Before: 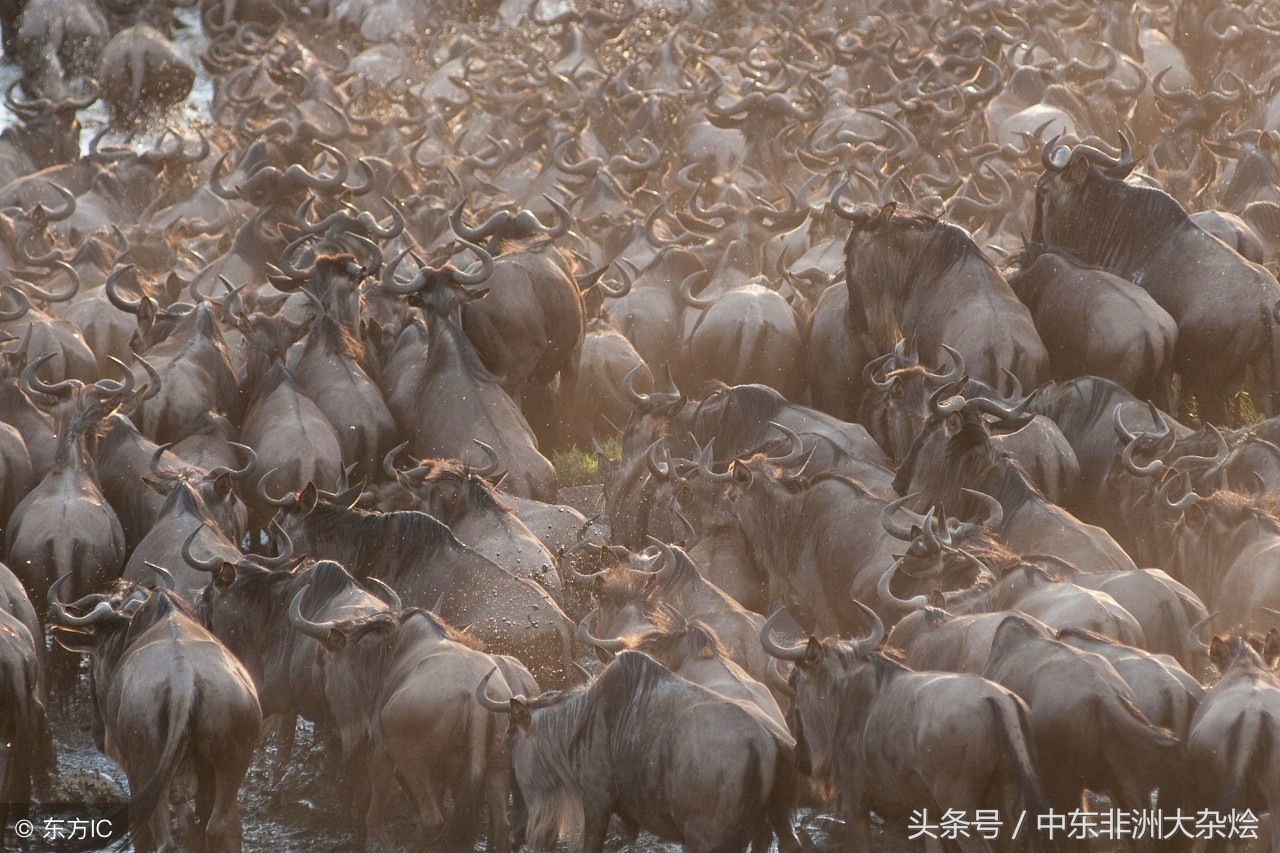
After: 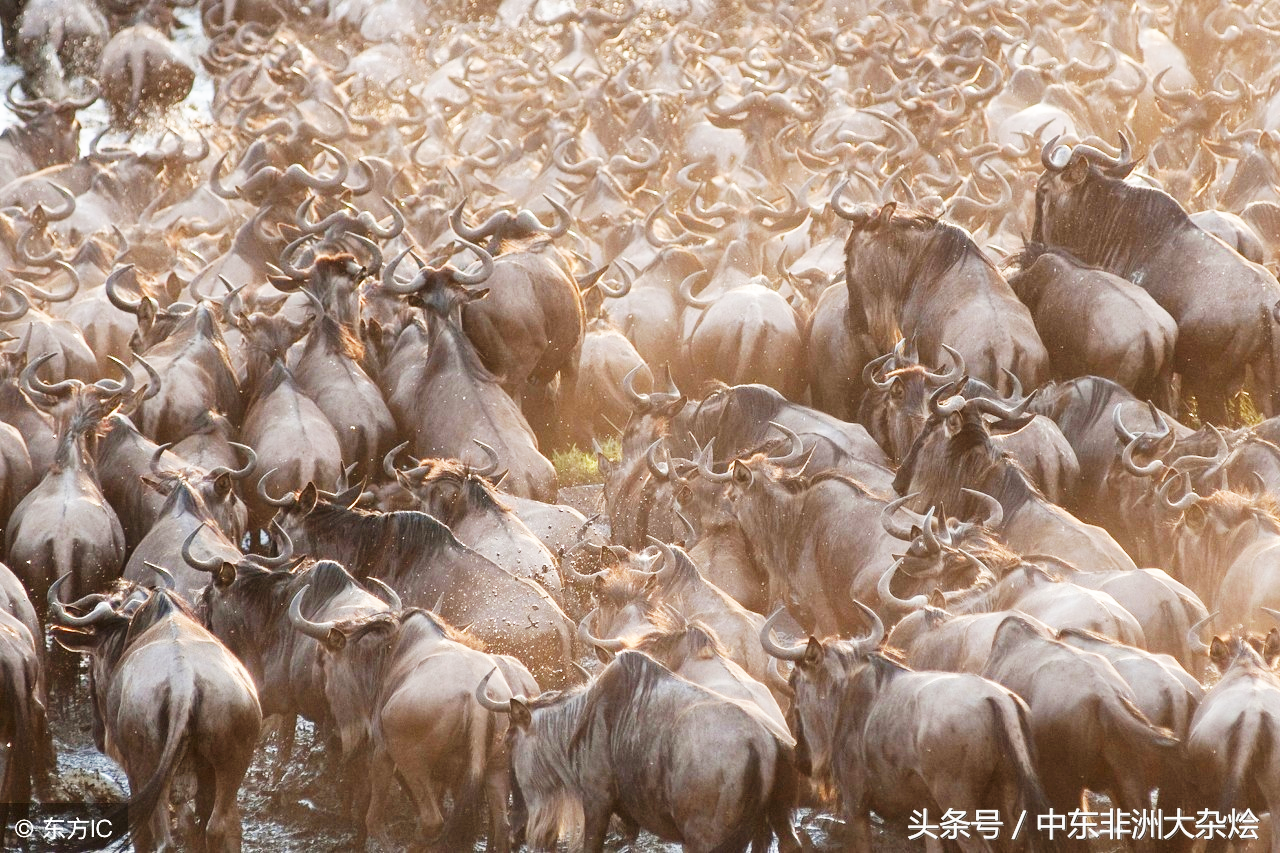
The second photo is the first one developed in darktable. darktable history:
local contrast: mode bilateral grid, contrast 15, coarseness 36, detail 105%, midtone range 0.2
exposure: exposure -0.21 EV, compensate highlight preservation false
base curve: curves: ch0 [(0, 0) (0.007, 0.004) (0.027, 0.03) (0.046, 0.07) (0.207, 0.54) (0.442, 0.872) (0.673, 0.972) (1, 1)], preserve colors none
